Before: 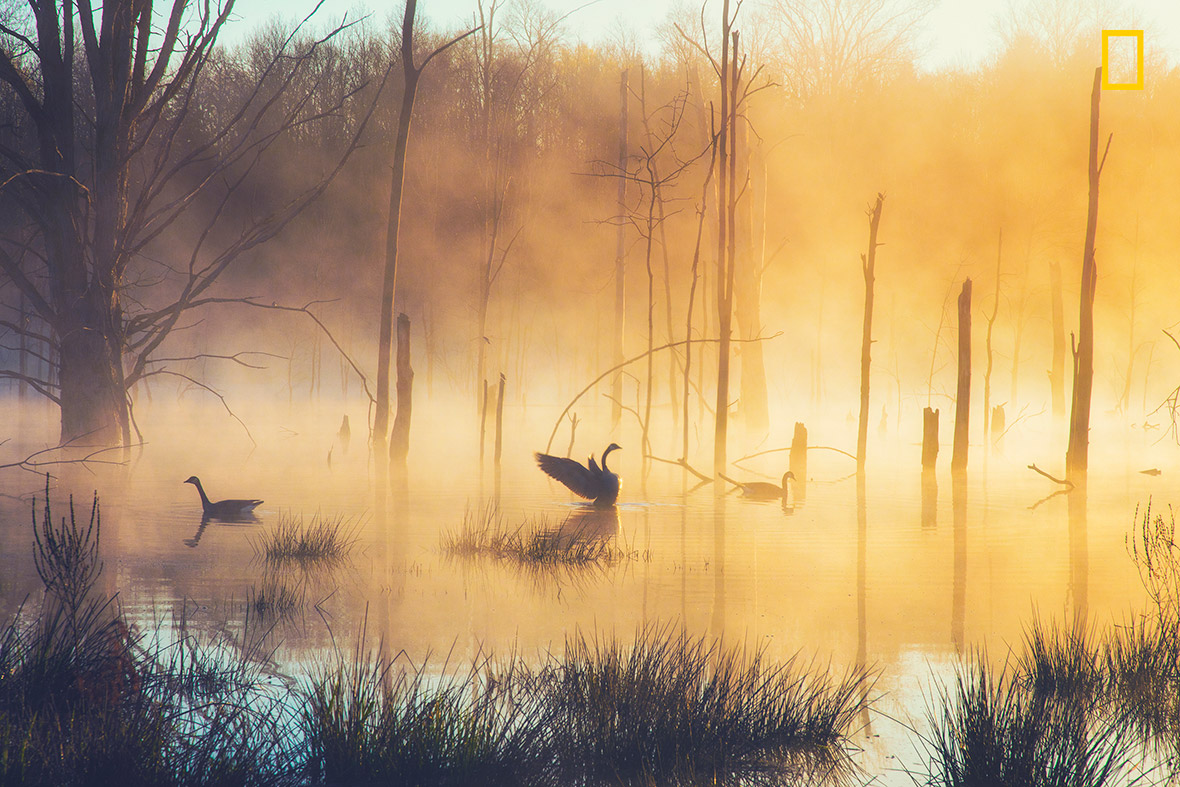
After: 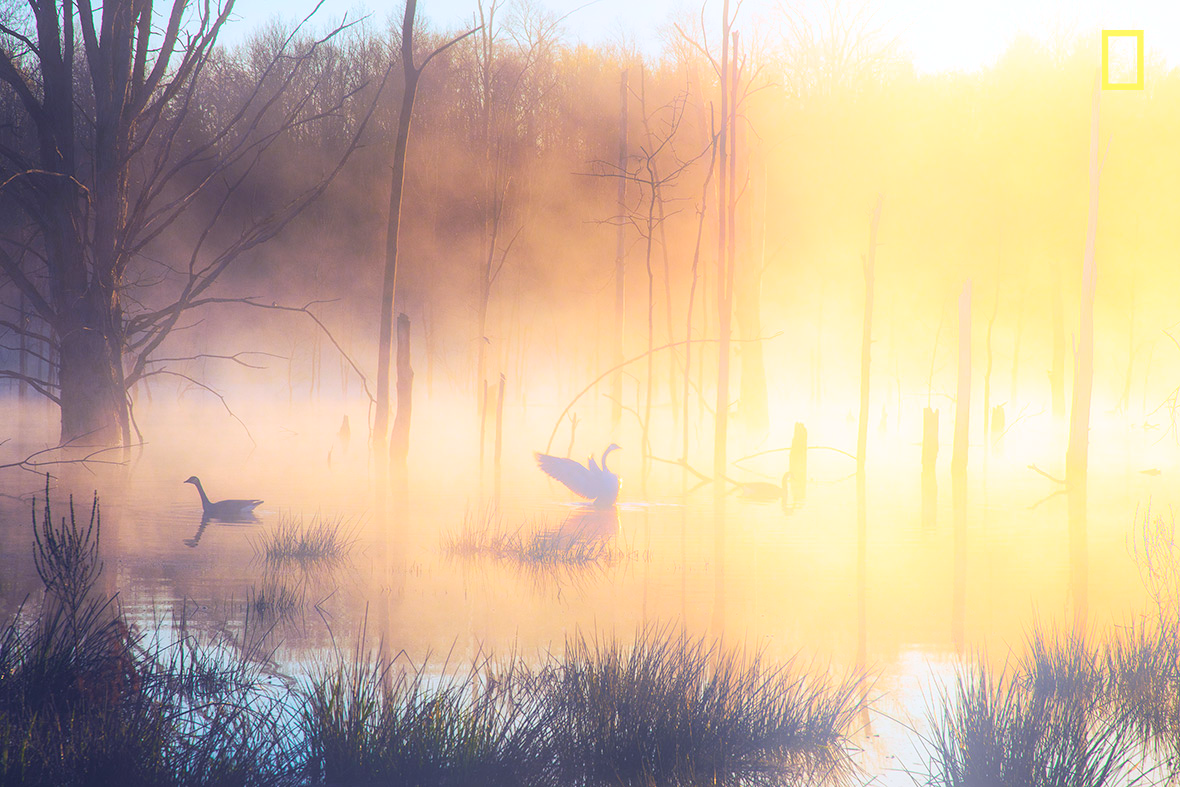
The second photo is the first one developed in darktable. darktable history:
color calibration: illuminant as shot in camera, x 0.363, y 0.385, temperature 4528.04 K
bloom: on, module defaults
